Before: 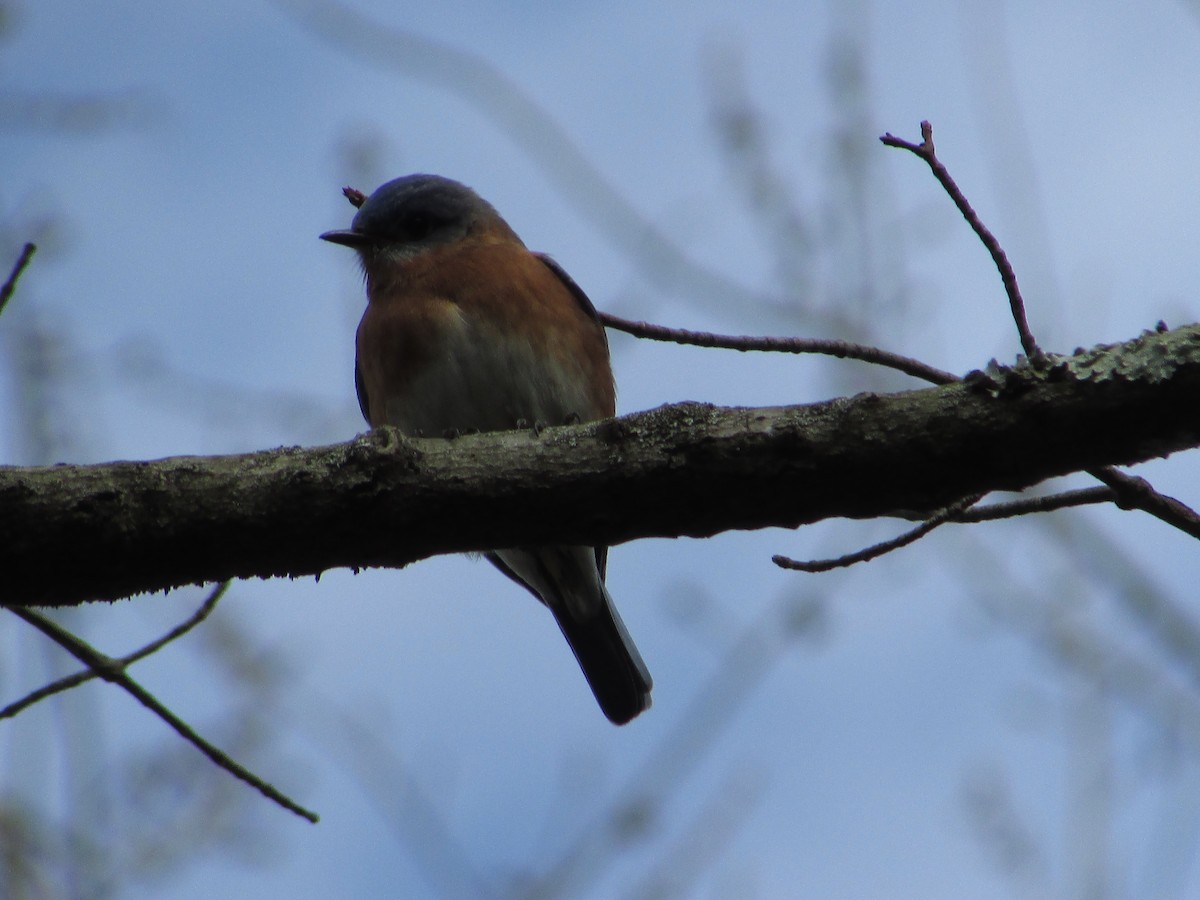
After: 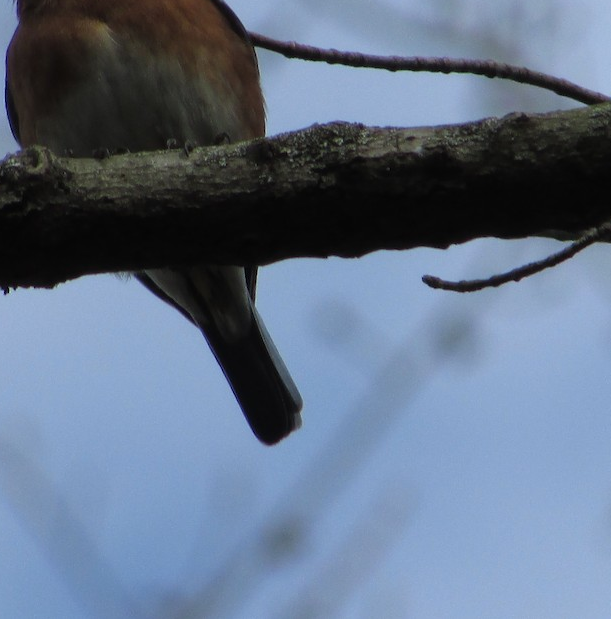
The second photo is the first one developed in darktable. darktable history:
tone equalizer: on, module defaults
crop and rotate: left 29.237%, top 31.152%, right 19.807%
